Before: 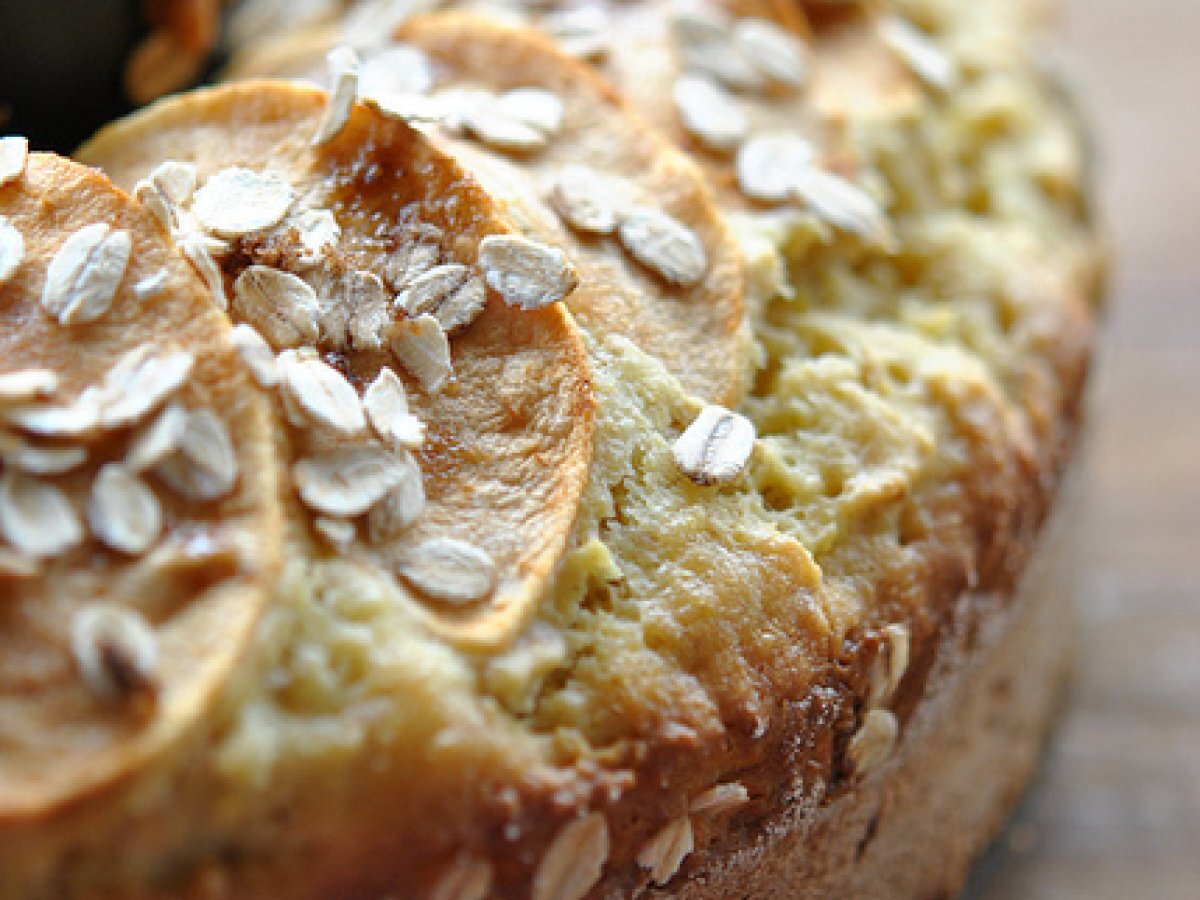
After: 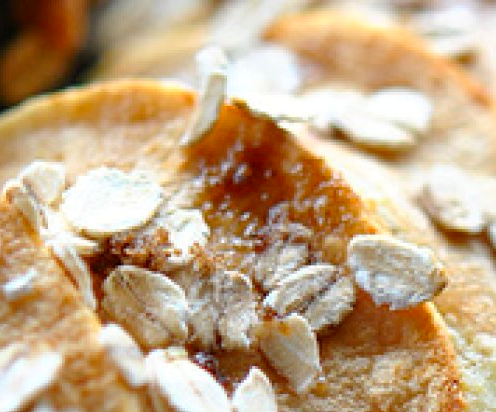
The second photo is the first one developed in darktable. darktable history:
contrast brightness saturation: contrast 0.083, saturation 0.205
crop and rotate: left 10.974%, top 0.052%, right 47.63%, bottom 54.093%
tone equalizer: mask exposure compensation -0.486 EV
